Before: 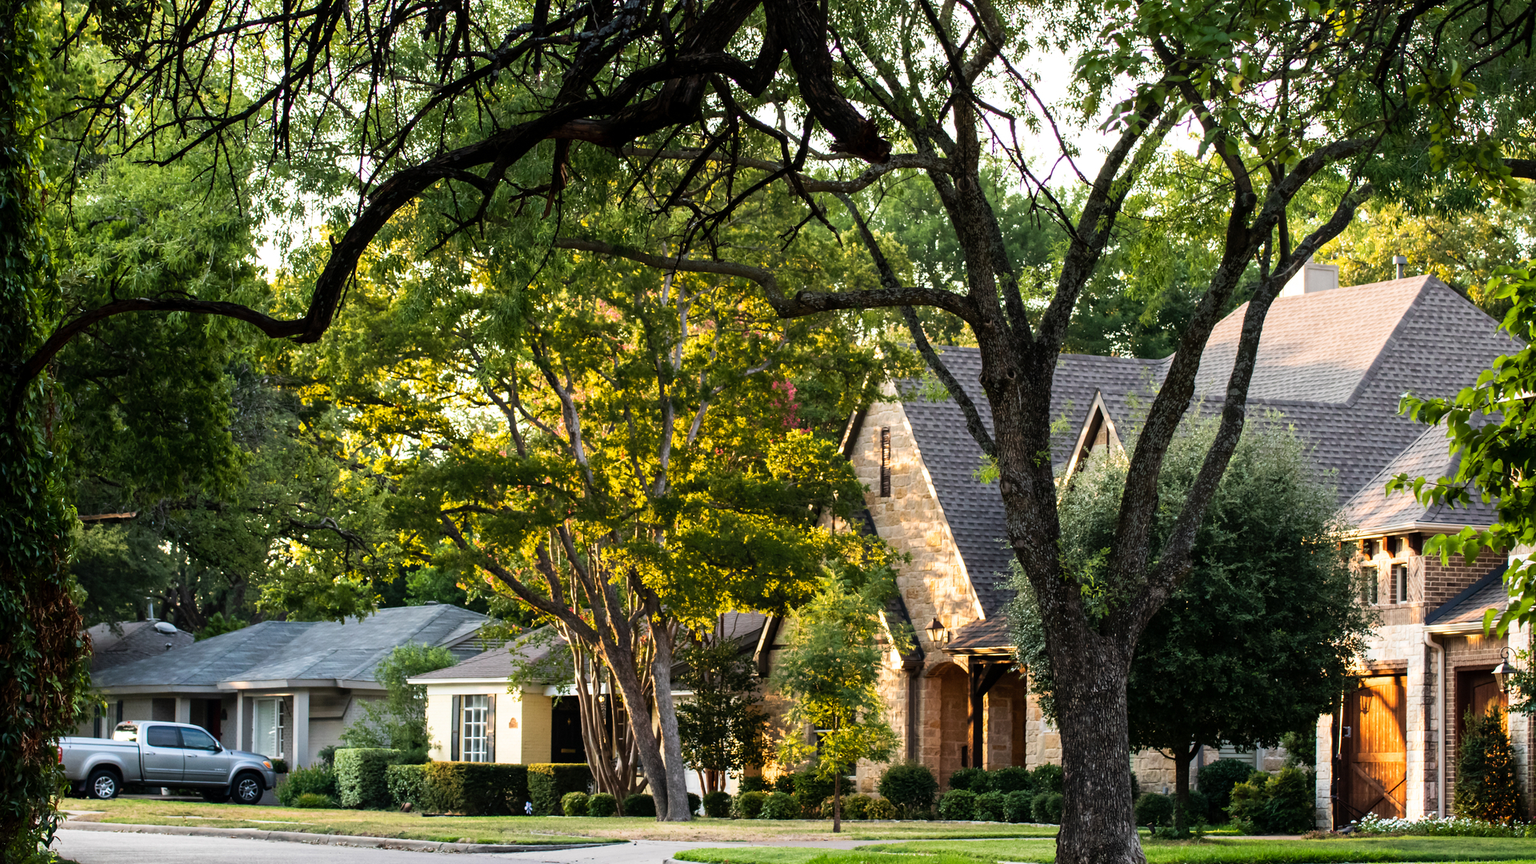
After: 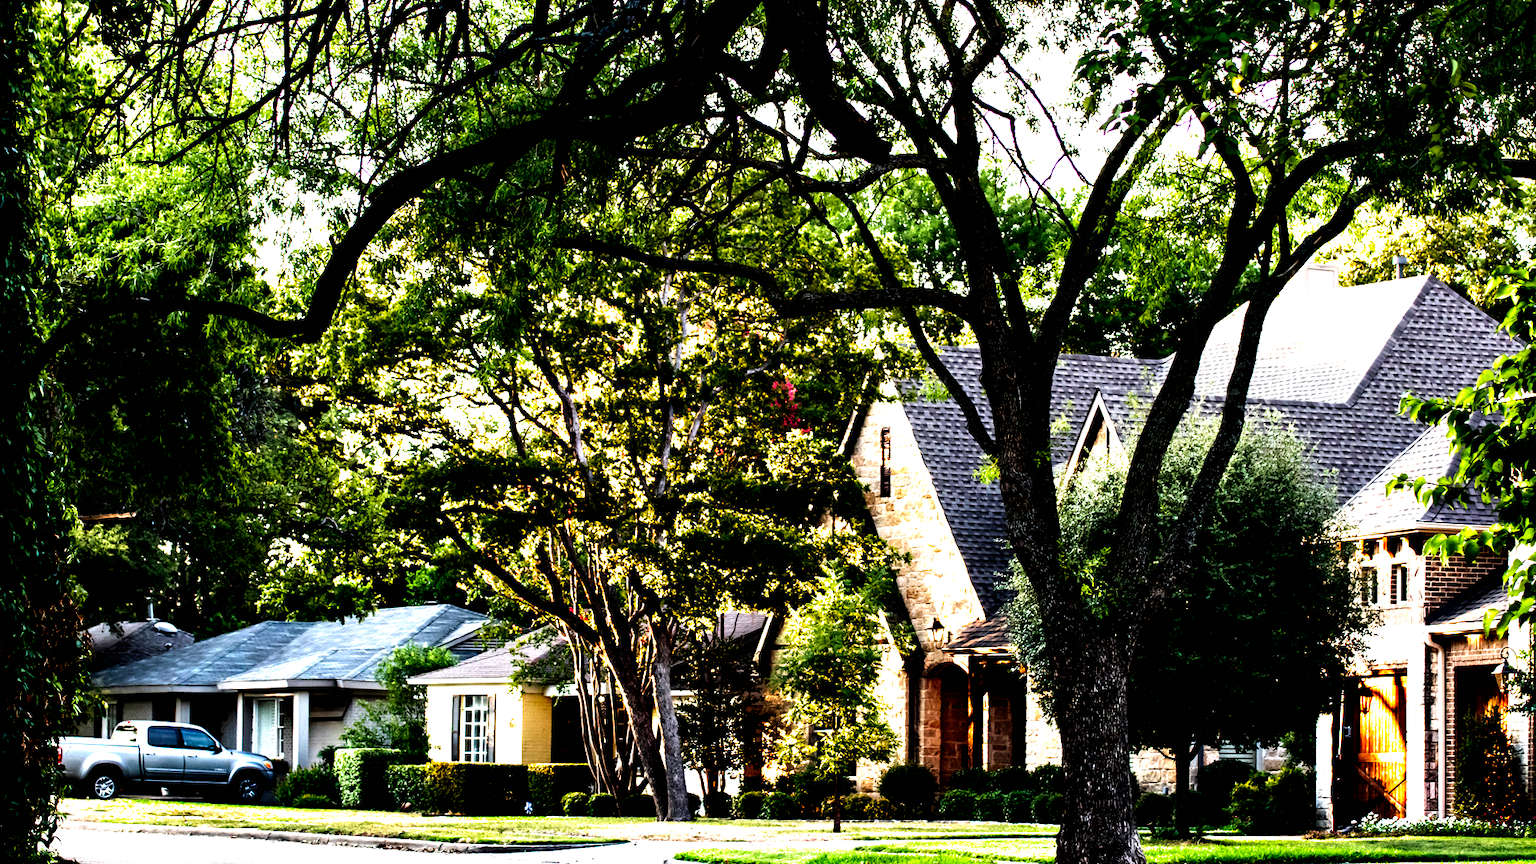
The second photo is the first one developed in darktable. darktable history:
contrast equalizer: octaves 7, y [[0.6 ×6], [0.55 ×6], [0 ×6], [0 ×6], [0 ×6]]
filmic rgb: black relative exposure -8.2 EV, white relative exposure 2.2 EV, threshold 3 EV, hardness 7.11, latitude 85.74%, contrast 1.696, highlights saturation mix -4%, shadows ↔ highlights balance -2.69%, preserve chrominance no, color science v5 (2021), contrast in shadows safe, contrast in highlights safe, enable highlight reconstruction true
